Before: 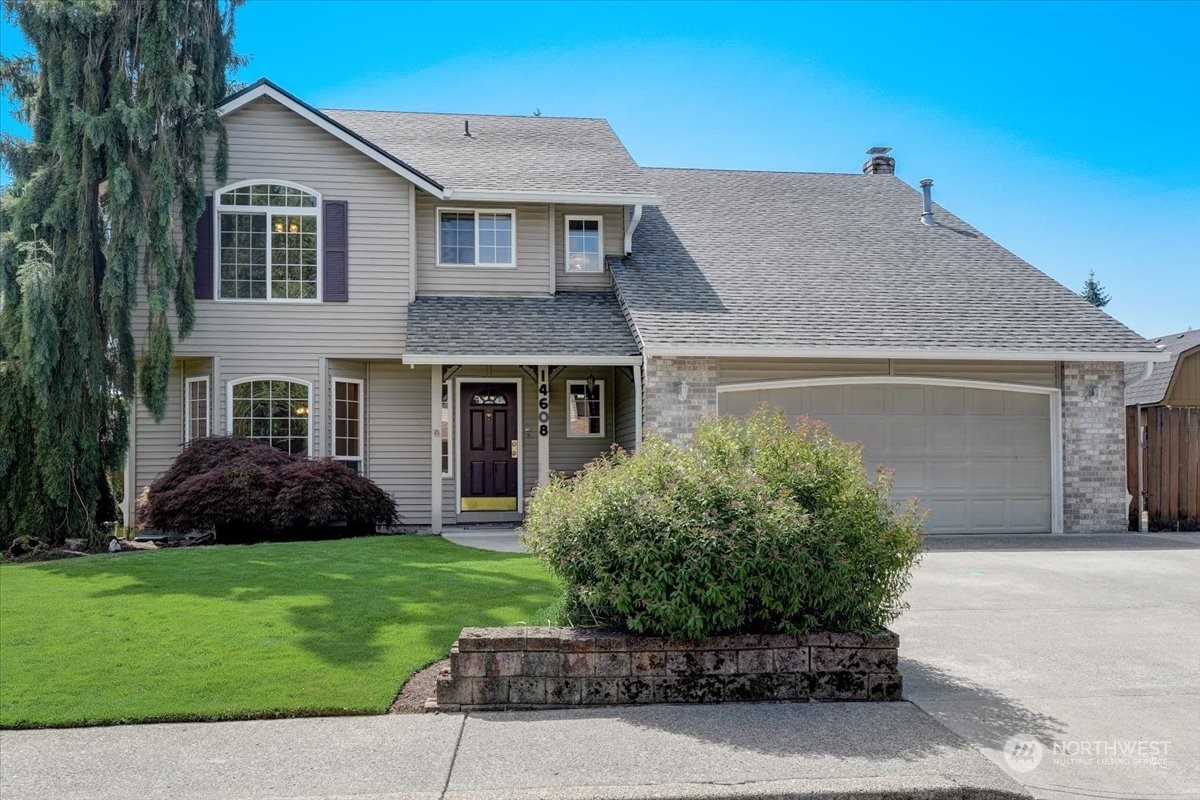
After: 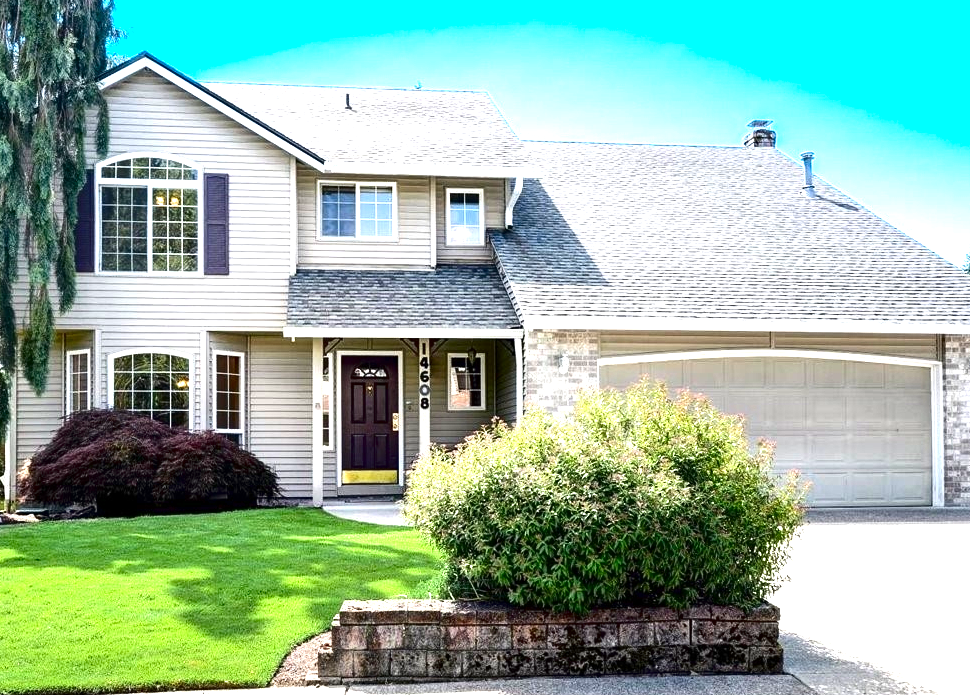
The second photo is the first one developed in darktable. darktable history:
exposure: black level correction 0, exposure 1.55 EV, compensate exposure bias true, compensate highlight preservation false
crop: left 9.929%, top 3.475%, right 9.188%, bottom 9.529%
contrast brightness saturation: contrast 0.13, brightness -0.24, saturation 0.14
white balance: emerald 1
